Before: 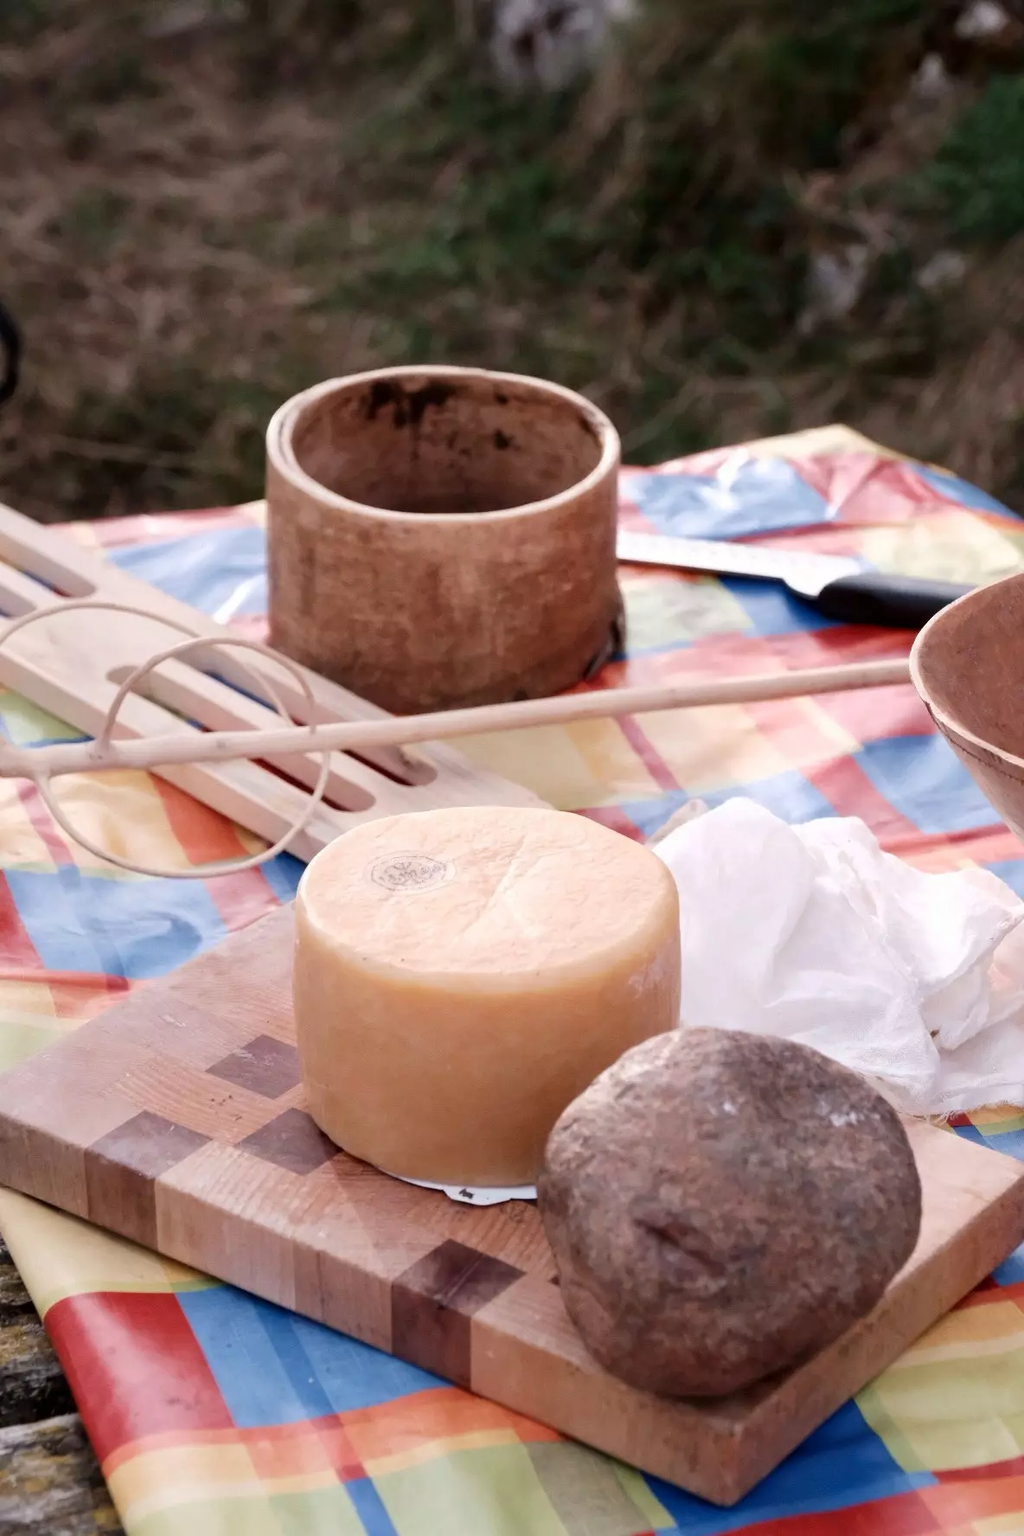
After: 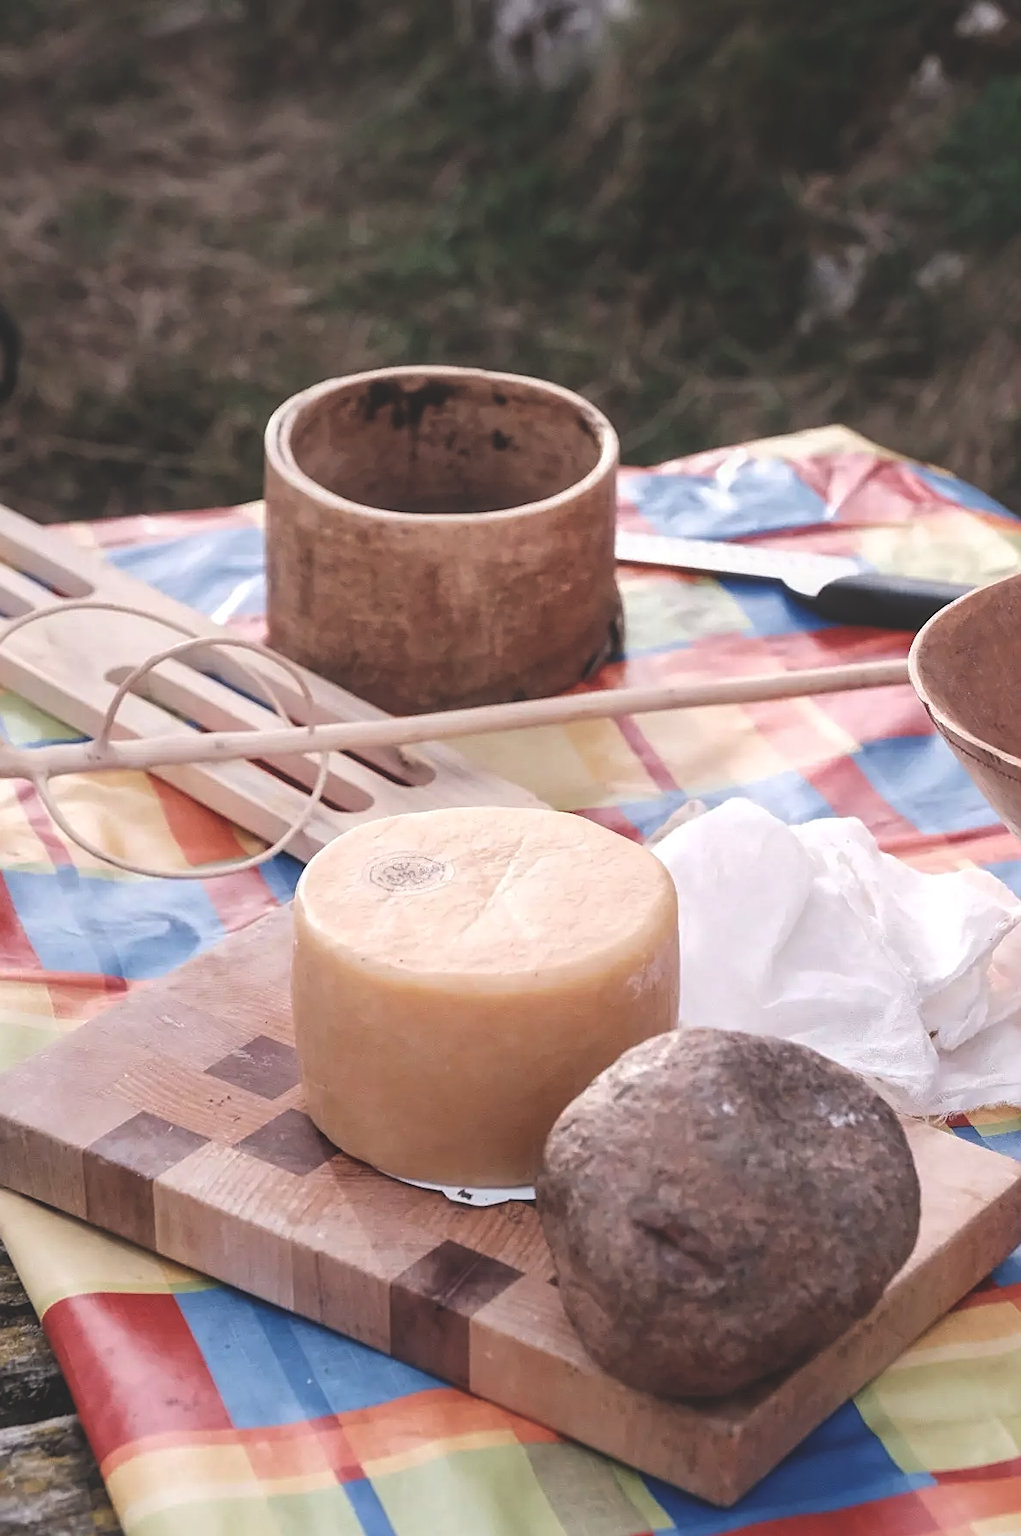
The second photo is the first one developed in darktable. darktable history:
exposure: black level correction -0.035, exposure -0.498 EV, compensate highlight preservation false
local contrast: on, module defaults
crop: left 0.179%
tone equalizer: -8 EV -0.381 EV, -7 EV -0.423 EV, -6 EV -0.342 EV, -5 EV -0.207 EV, -3 EV 0.227 EV, -2 EV 0.307 EV, -1 EV 0.413 EV, +0 EV 0.425 EV
sharpen: on, module defaults
